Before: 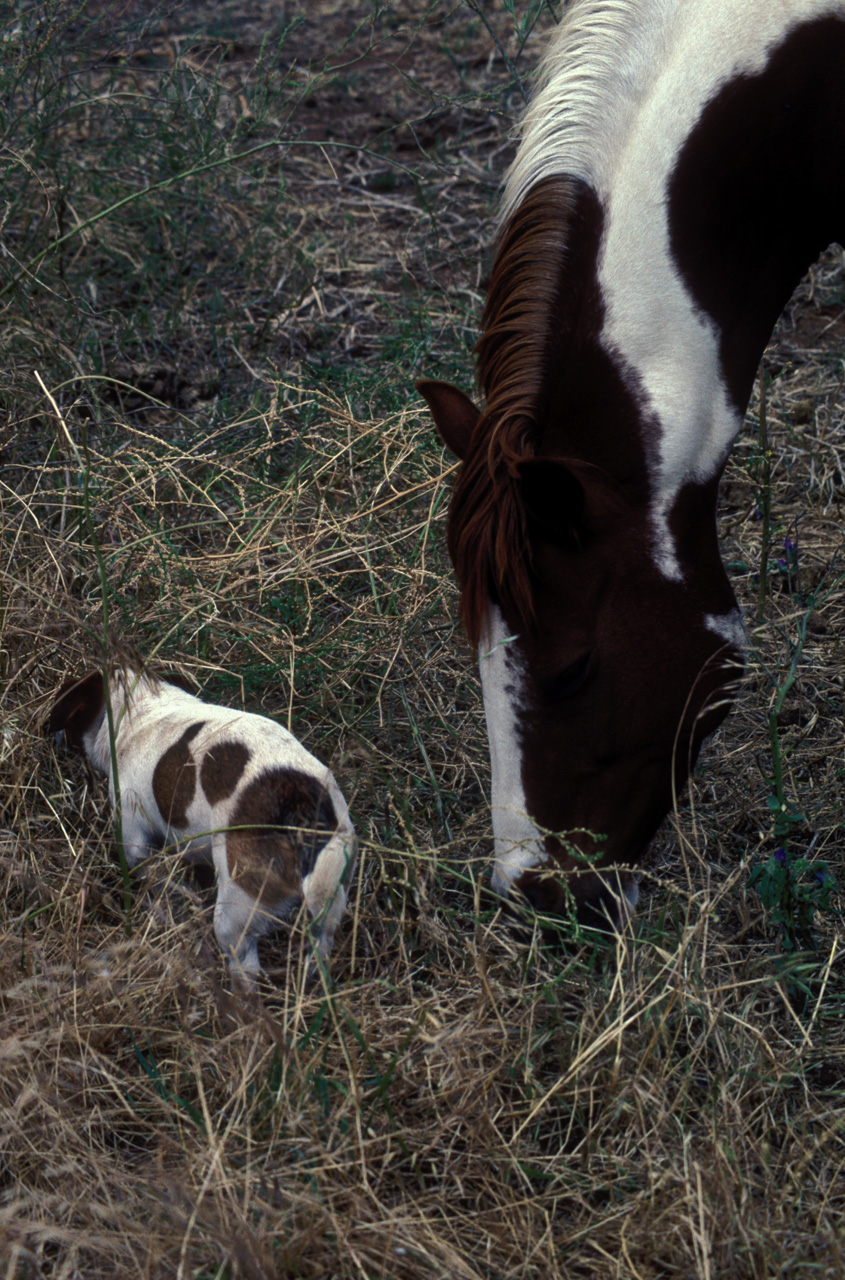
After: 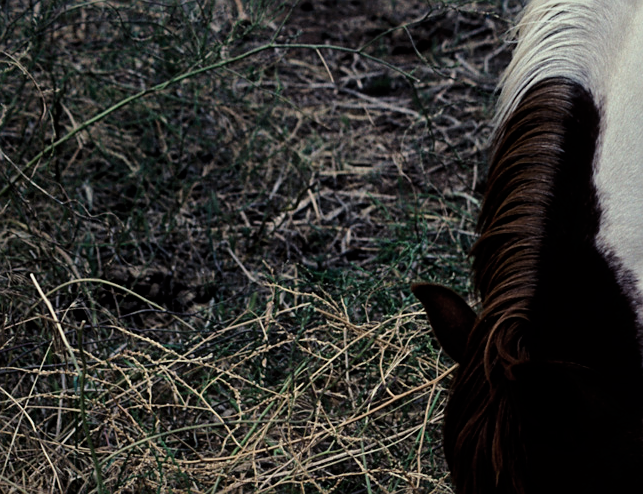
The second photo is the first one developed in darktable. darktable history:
crop: left 0.525%, top 7.644%, right 23.323%, bottom 53.707%
sharpen: on, module defaults
filmic rgb: black relative exposure -7.9 EV, white relative exposure 4.08 EV, threshold 5.95 EV, hardness 4.02, latitude 51.74%, contrast 1.009, shadows ↔ highlights balance 6.21%, preserve chrominance max RGB, enable highlight reconstruction true
